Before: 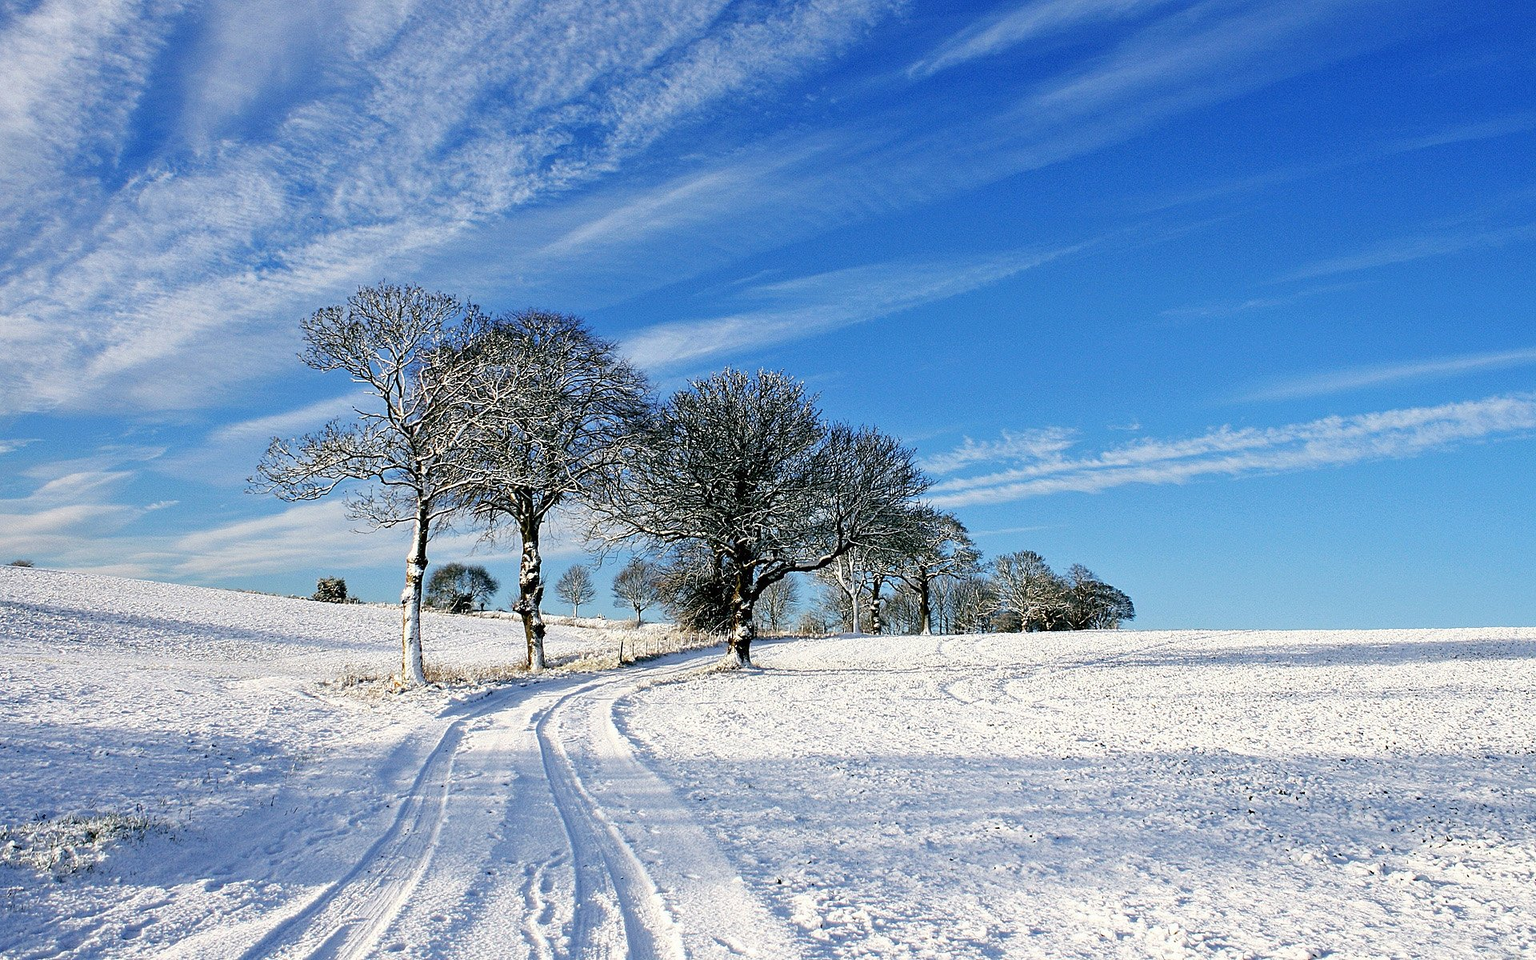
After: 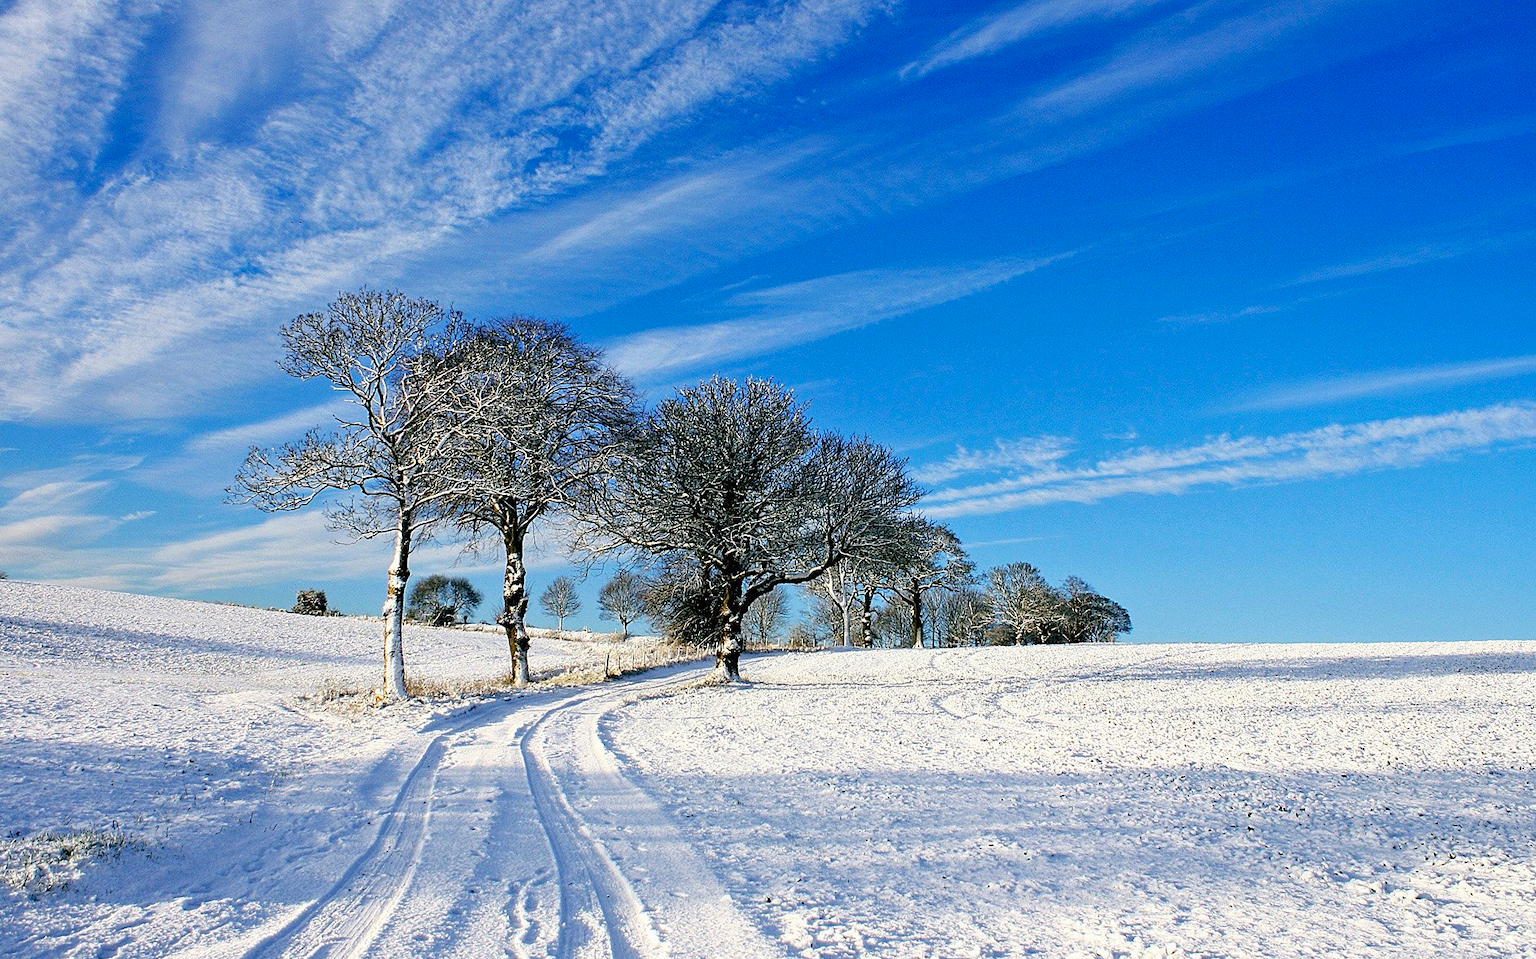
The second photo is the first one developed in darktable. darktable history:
crop: left 1.727%, right 0.281%, bottom 2.001%
color balance rgb: perceptual saturation grading › global saturation 16.158%, global vibrance 20%
